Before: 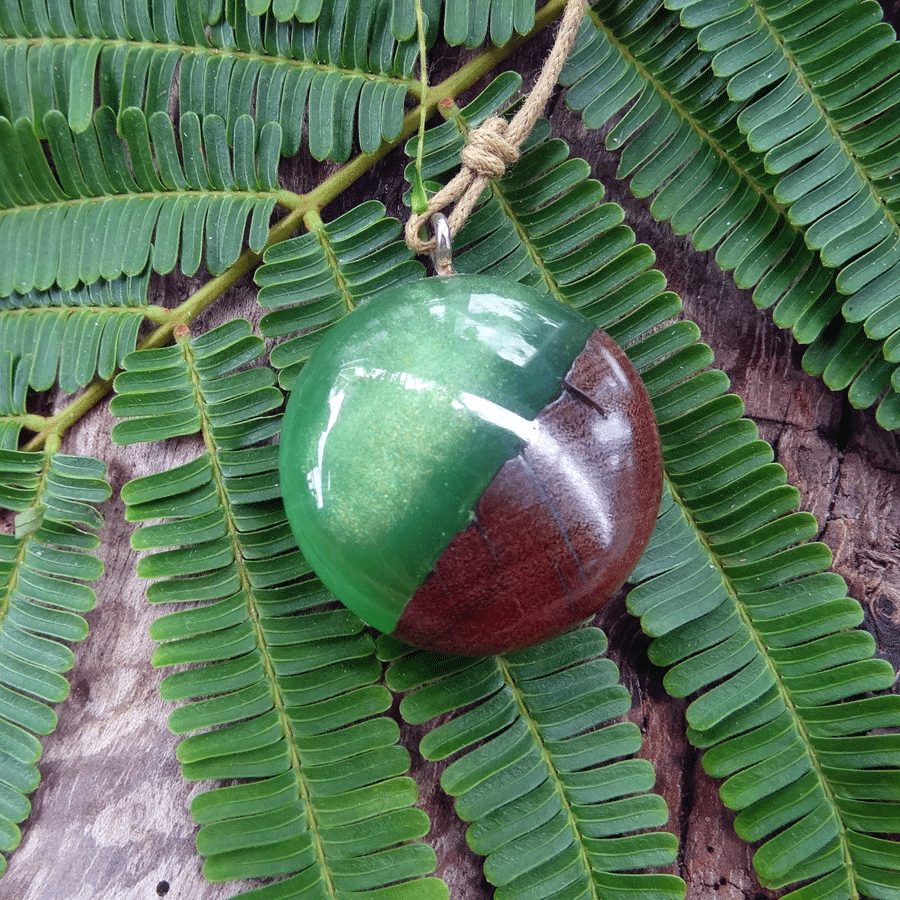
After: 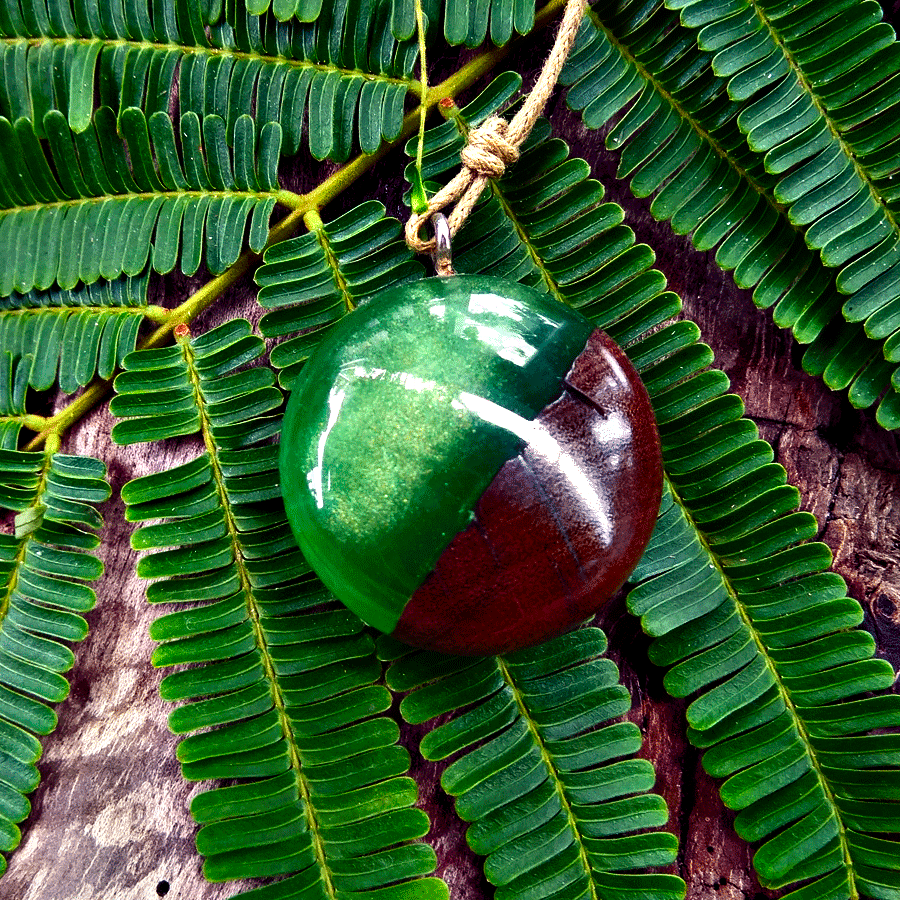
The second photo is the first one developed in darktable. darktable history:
color balance rgb: perceptual saturation grading › global saturation 25%, global vibrance 20%
contrast equalizer: octaves 7, y [[0.627 ×6], [0.563 ×6], [0 ×6], [0 ×6], [0 ×6]]
contrast brightness saturation: contrast 0.1, brightness -0.26, saturation 0.14
white balance: red 1.029, blue 0.92
